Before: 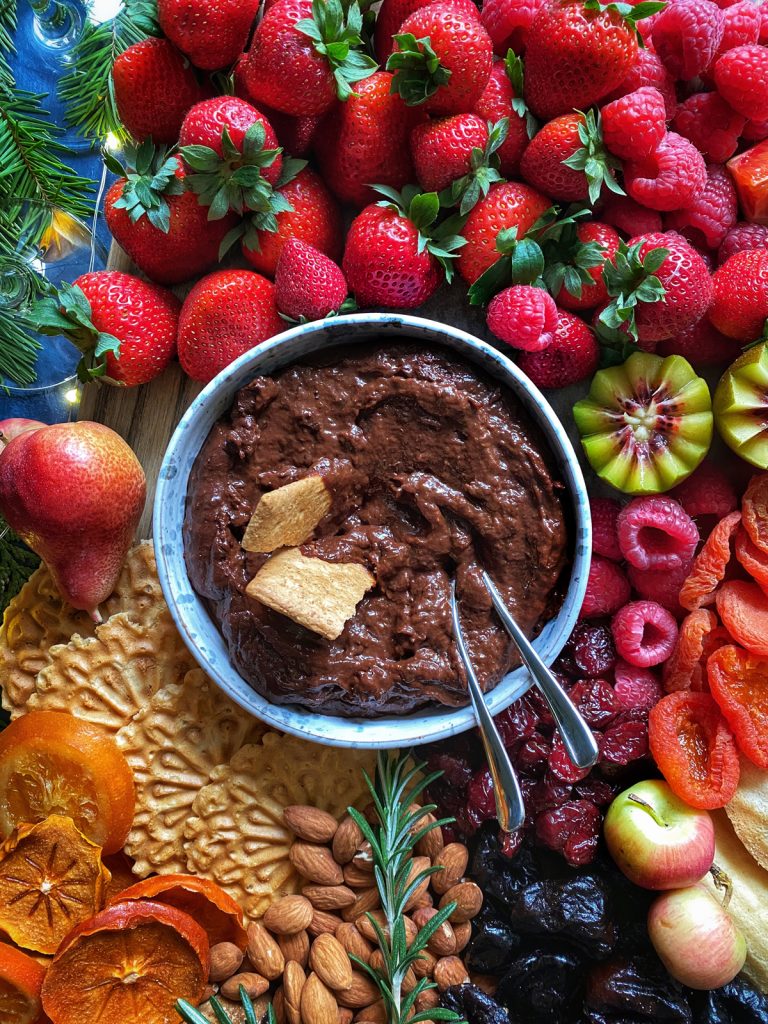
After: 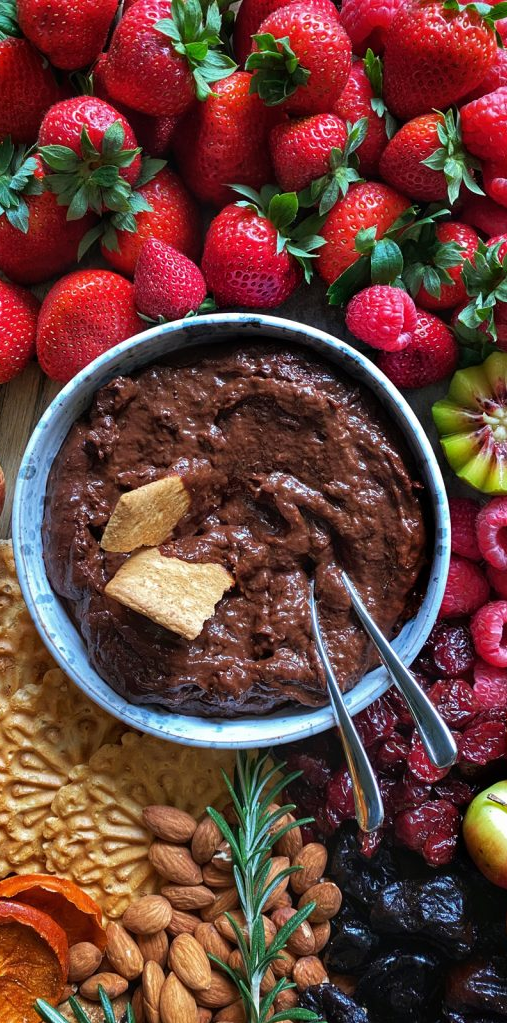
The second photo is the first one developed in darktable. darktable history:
crop and rotate: left 18.442%, right 15.508%
rotate and perspective: automatic cropping original format, crop left 0, crop top 0
